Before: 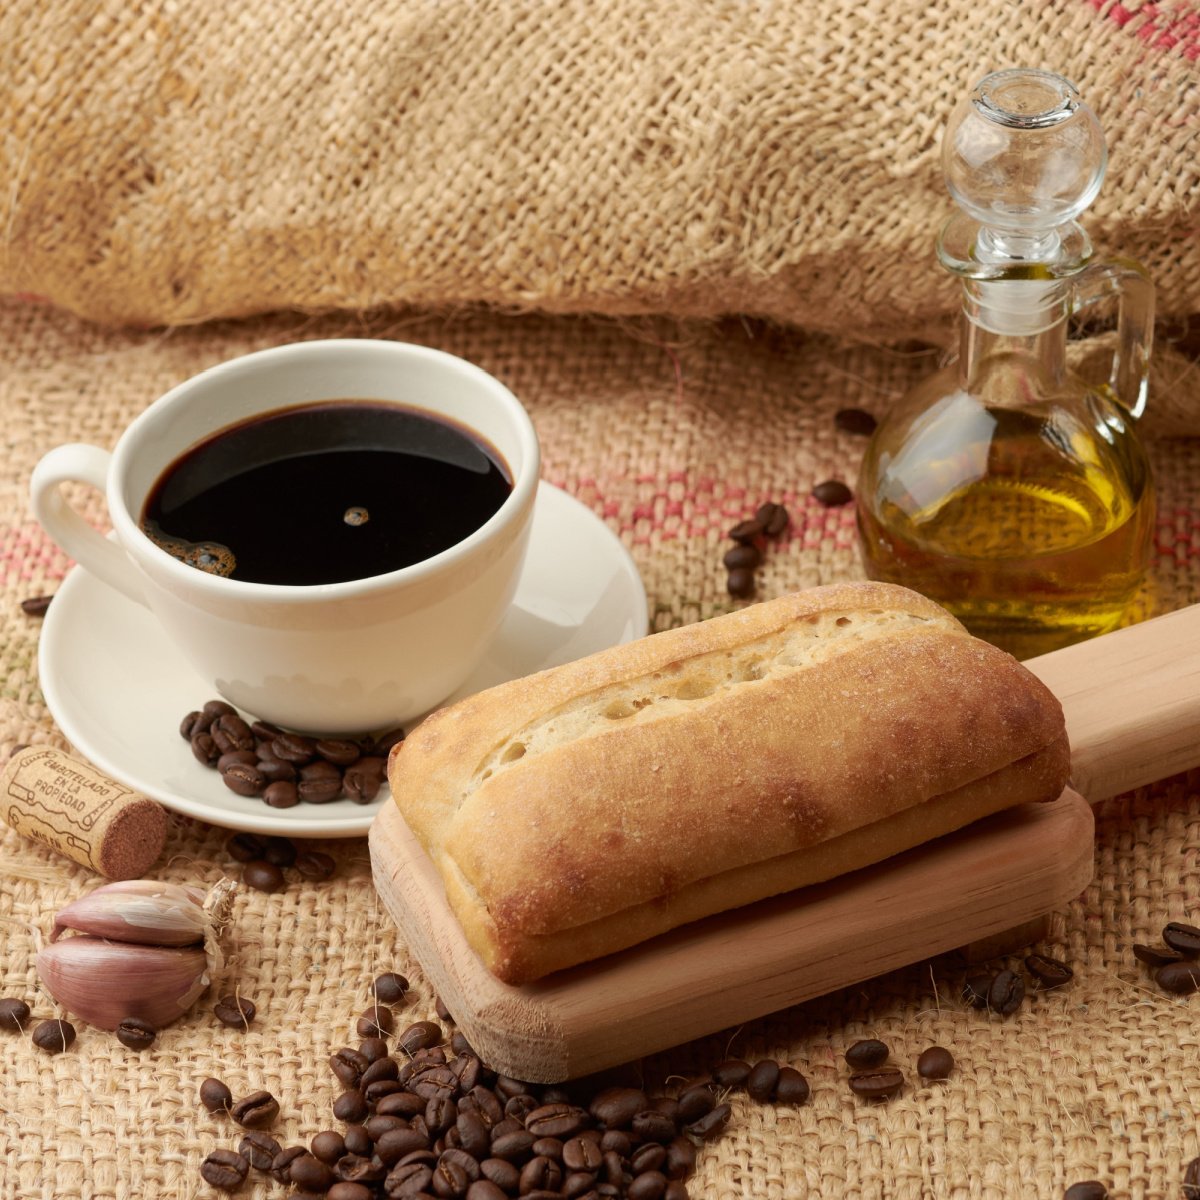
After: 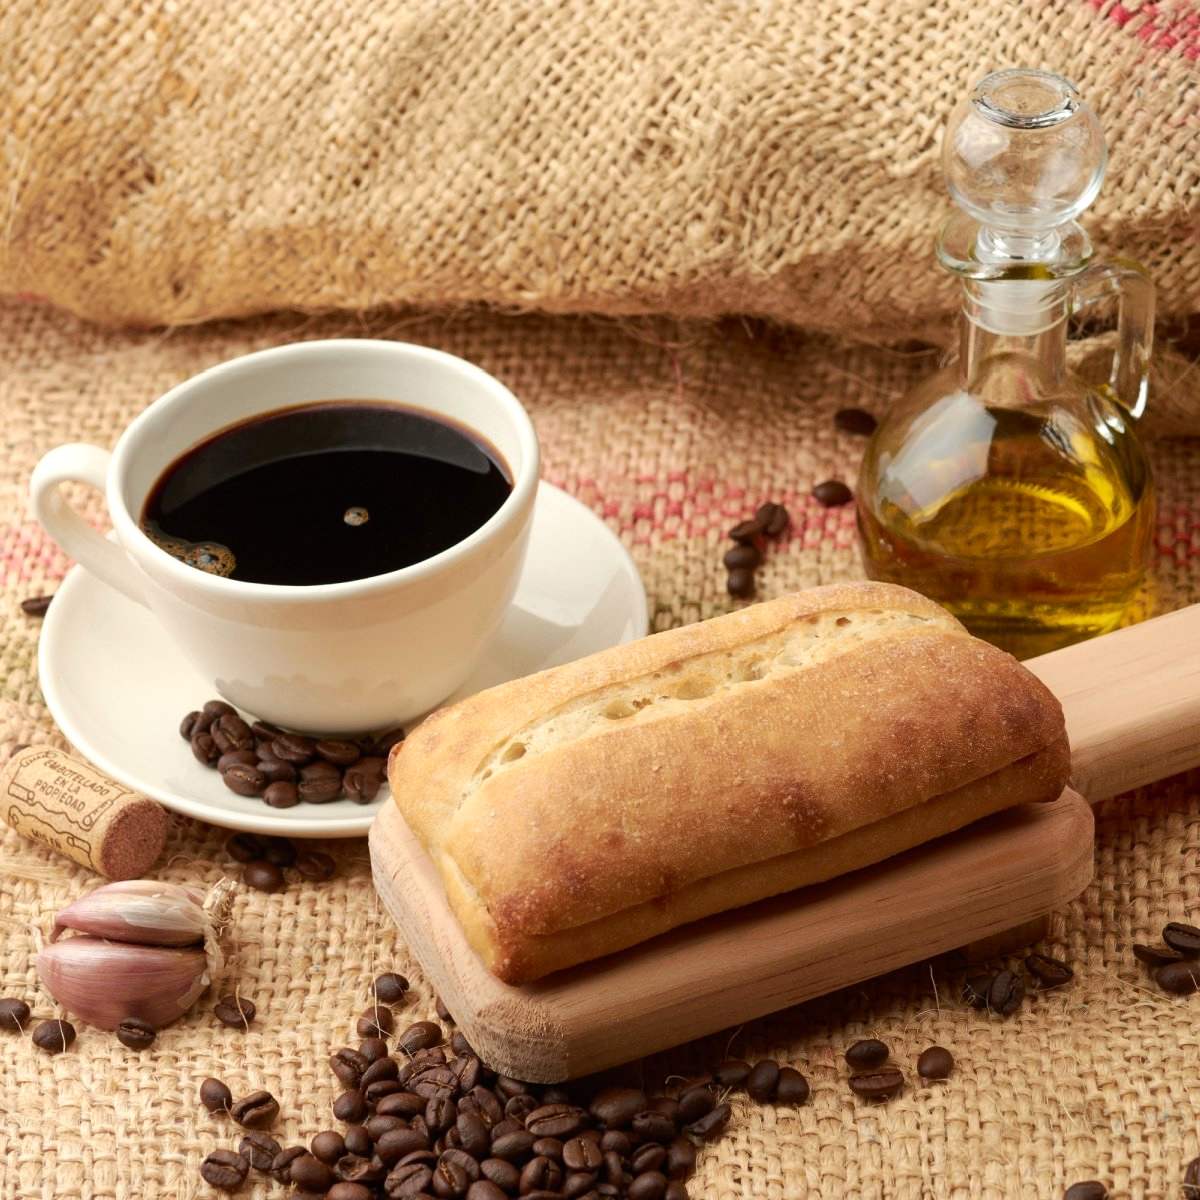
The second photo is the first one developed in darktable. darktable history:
tone equalizer: -8 EV -1.84 EV, -7 EV -1.16 EV, -6 EV -1.62 EV, smoothing diameter 25%, edges refinement/feathering 10, preserve details guided filter
contrast brightness saturation: contrast 0.1, brightness 0.02, saturation 0.02
levels: levels [0, 0.476, 0.951]
